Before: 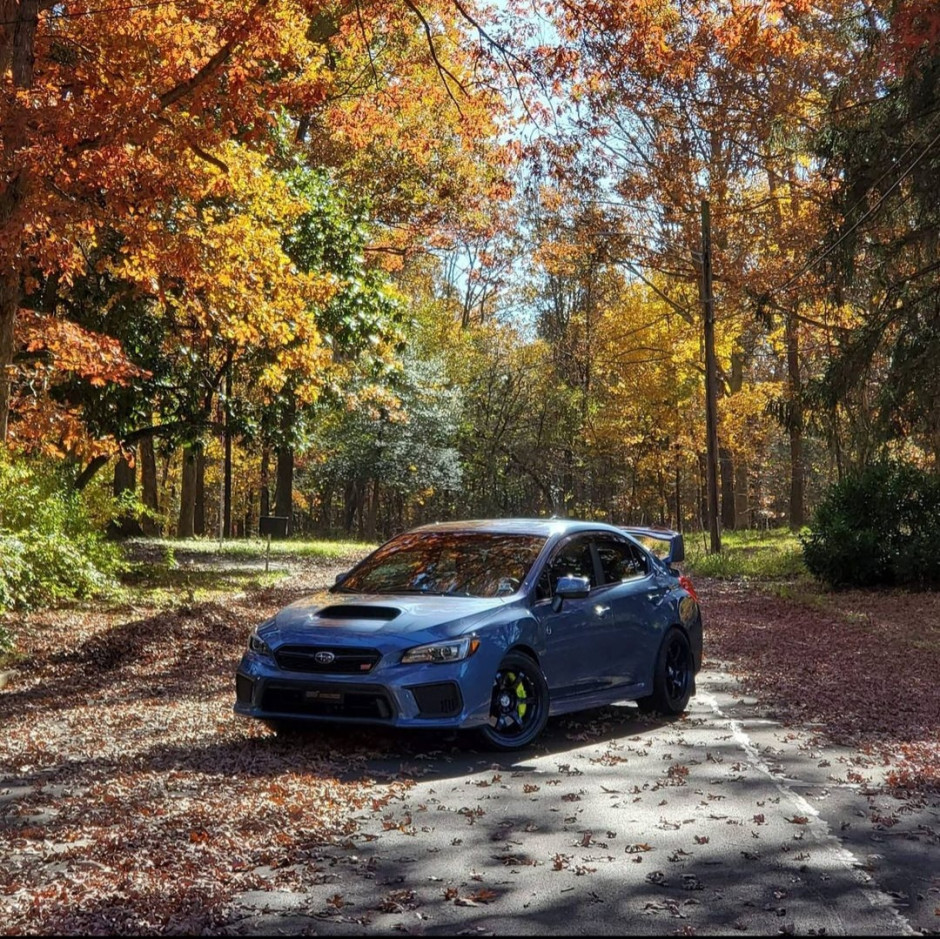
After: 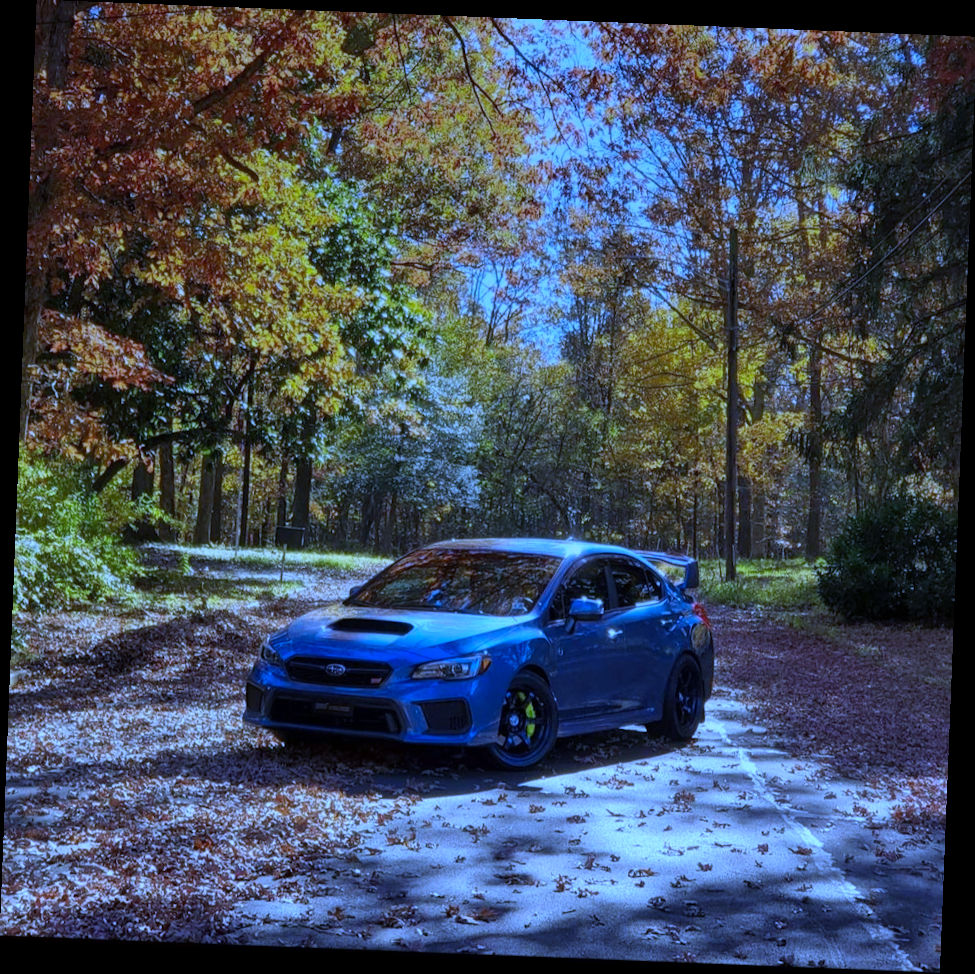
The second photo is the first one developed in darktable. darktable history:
white balance: red 0.766, blue 1.537
vibrance: vibrance 67%
rotate and perspective: rotation 2.27°, automatic cropping off
graduated density: on, module defaults
